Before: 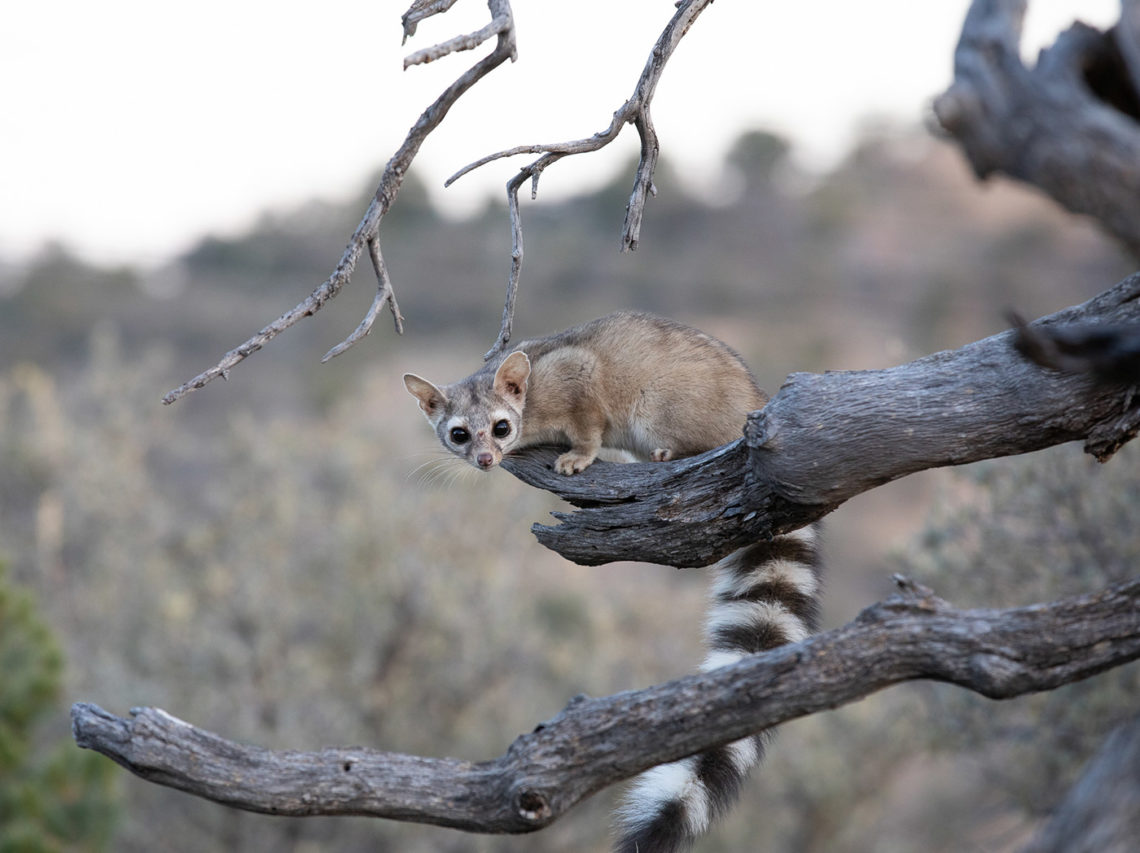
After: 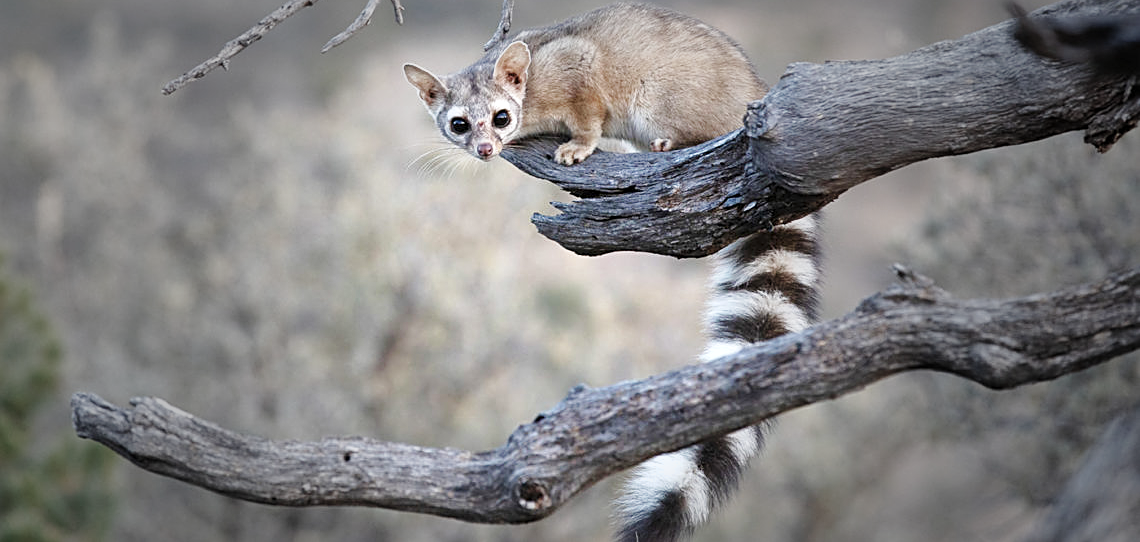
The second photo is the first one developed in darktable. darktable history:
base curve: curves: ch0 [(0, 0) (0.032, 0.025) (0.121, 0.166) (0.206, 0.329) (0.605, 0.79) (1, 1)], preserve colors none
shadows and highlights: on, module defaults
crop and rotate: top 36.449%
tone equalizer: -7 EV 0.107 EV
sharpen: on, module defaults
vignetting: fall-off start 31.12%, fall-off radius 34.6%
exposure: exposure 0.604 EV, compensate highlight preservation false
